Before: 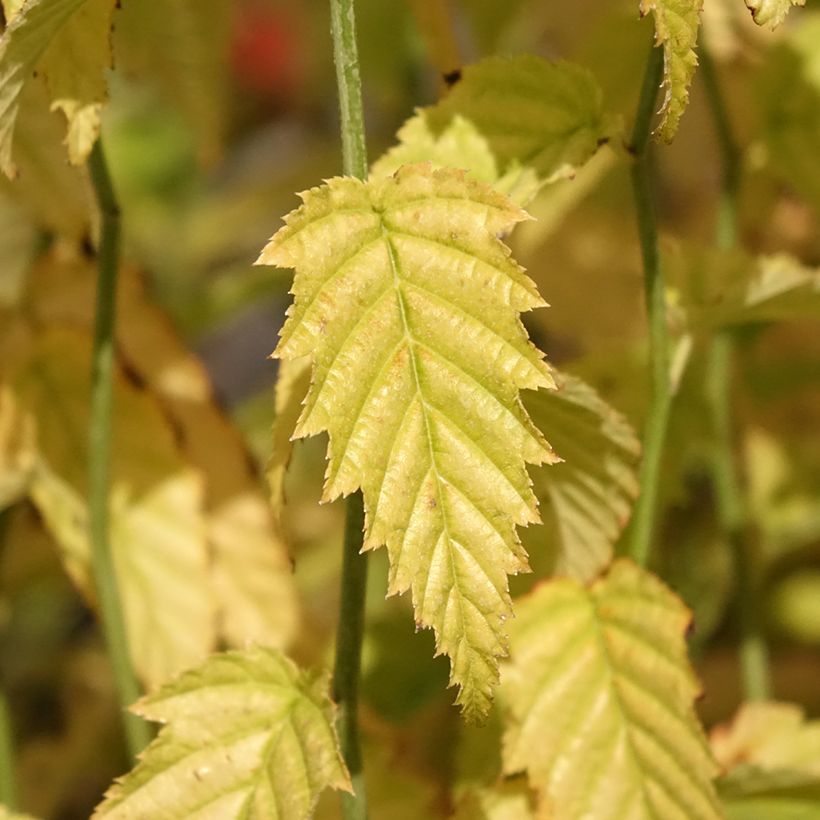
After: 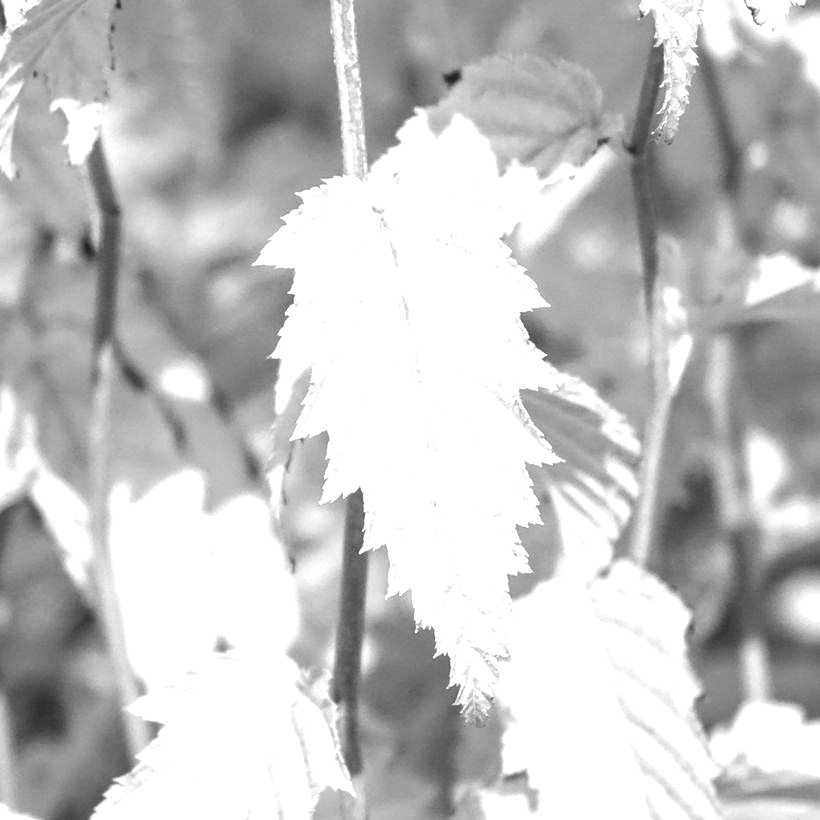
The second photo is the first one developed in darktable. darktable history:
monochrome: on, module defaults
white balance: red 1.08, blue 0.791
local contrast: detail 130%
exposure: black level correction 0, exposure 1.388 EV, compensate exposure bias true, compensate highlight preservation false
